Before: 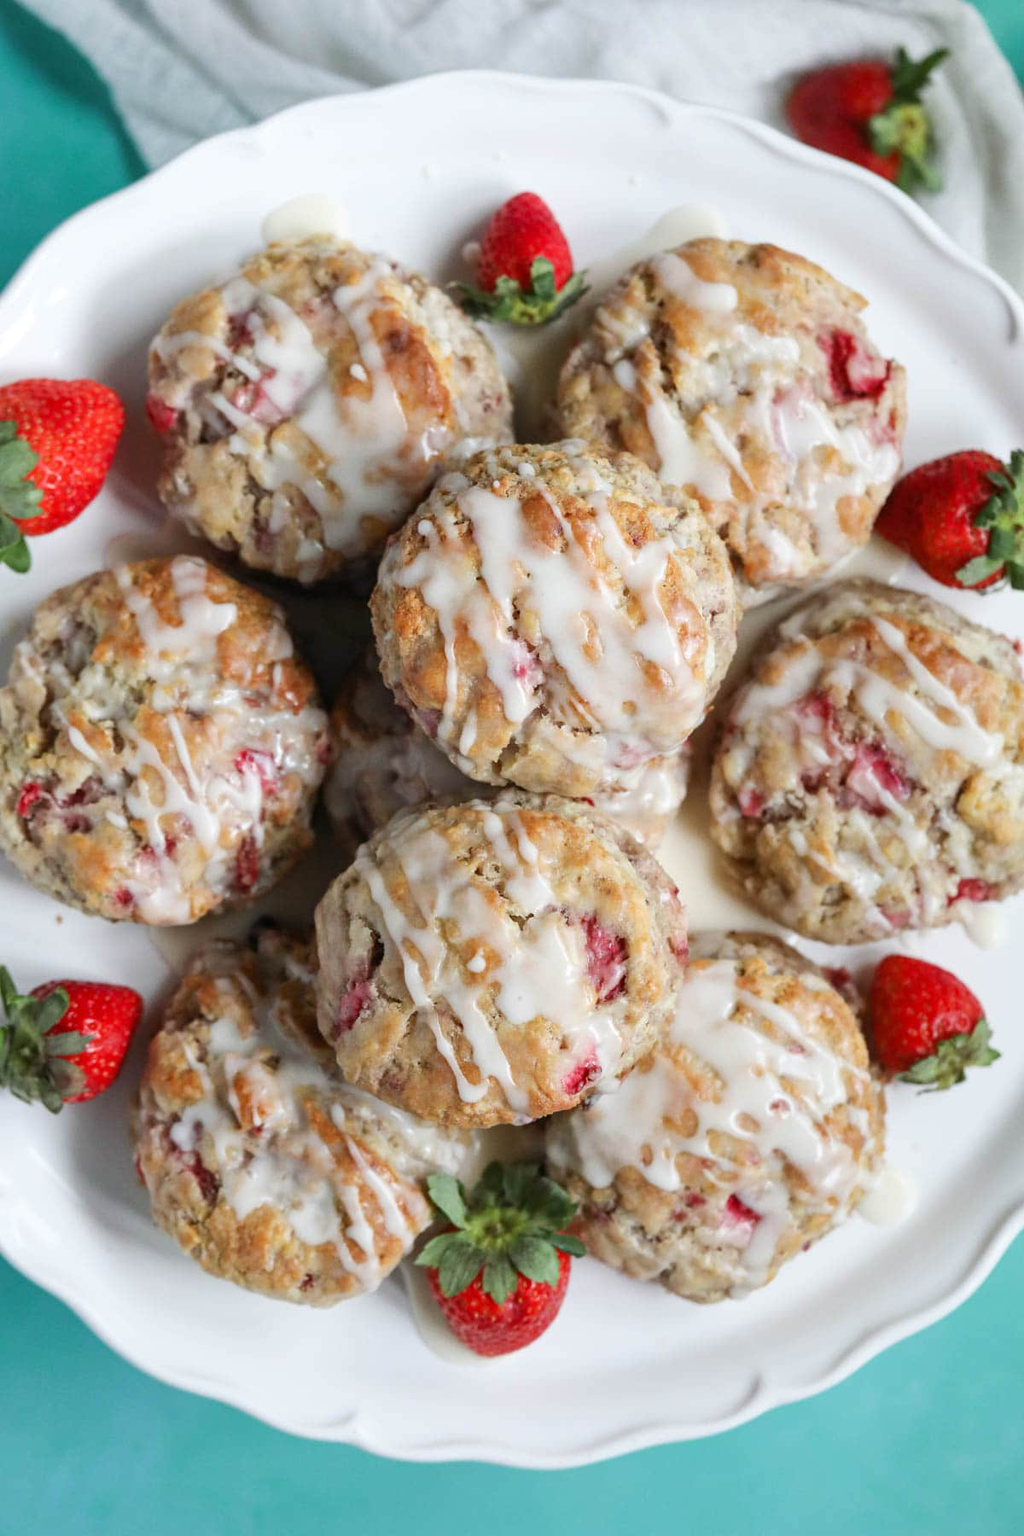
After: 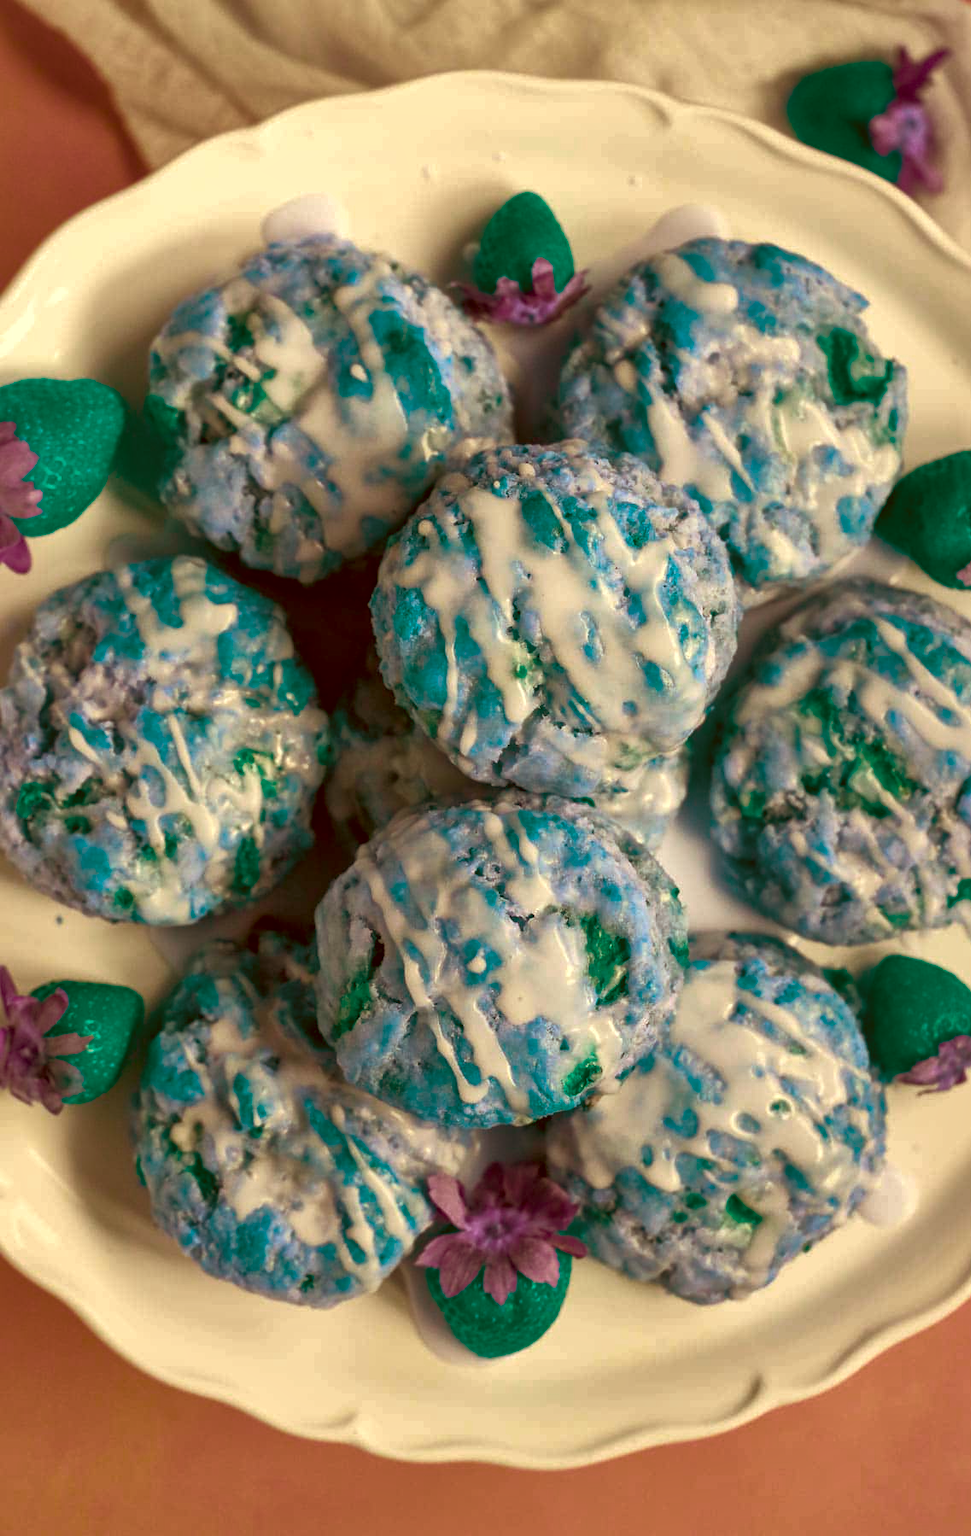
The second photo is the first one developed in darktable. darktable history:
rgb curve: curves: ch0 [(0, 0) (0.415, 0.237) (1, 1)]
crop and rotate: right 5.167%
color correction: highlights a* 1.12, highlights b* 24.26, shadows a* 15.58, shadows b* 24.26
shadows and highlights: on, module defaults
color balance rgb: hue shift 180°, global vibrance 50%, contrast 0.32%
local contrast: mode bilateral grid, contrast 25, coarseness 50, detail 123%, midtone range 0.2
